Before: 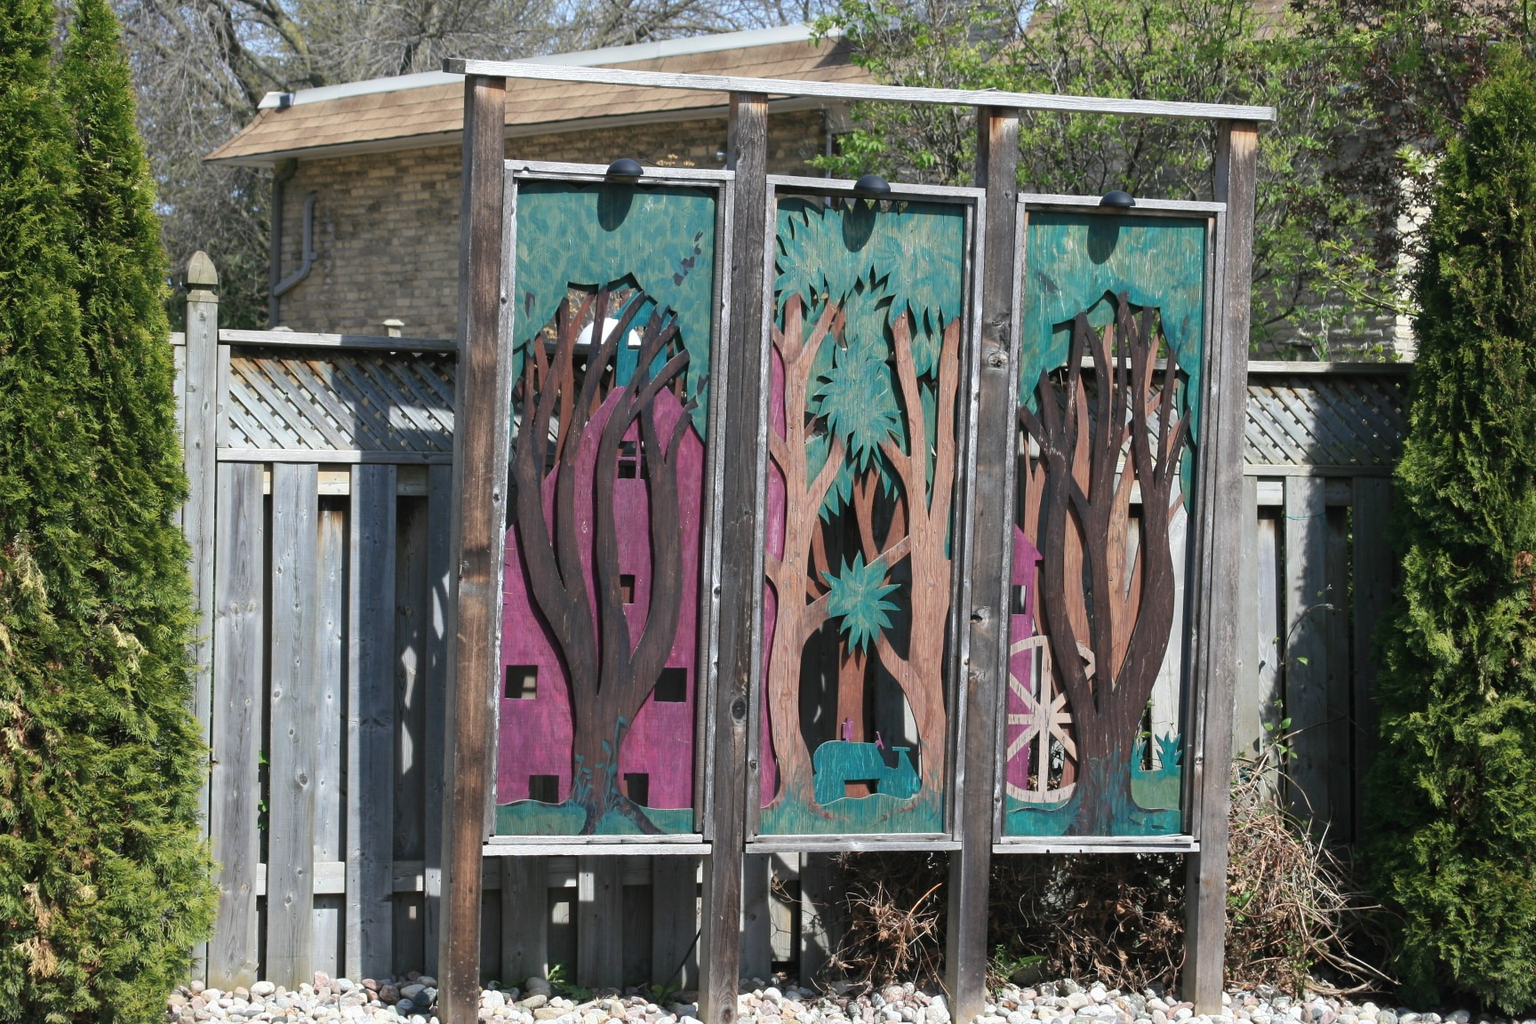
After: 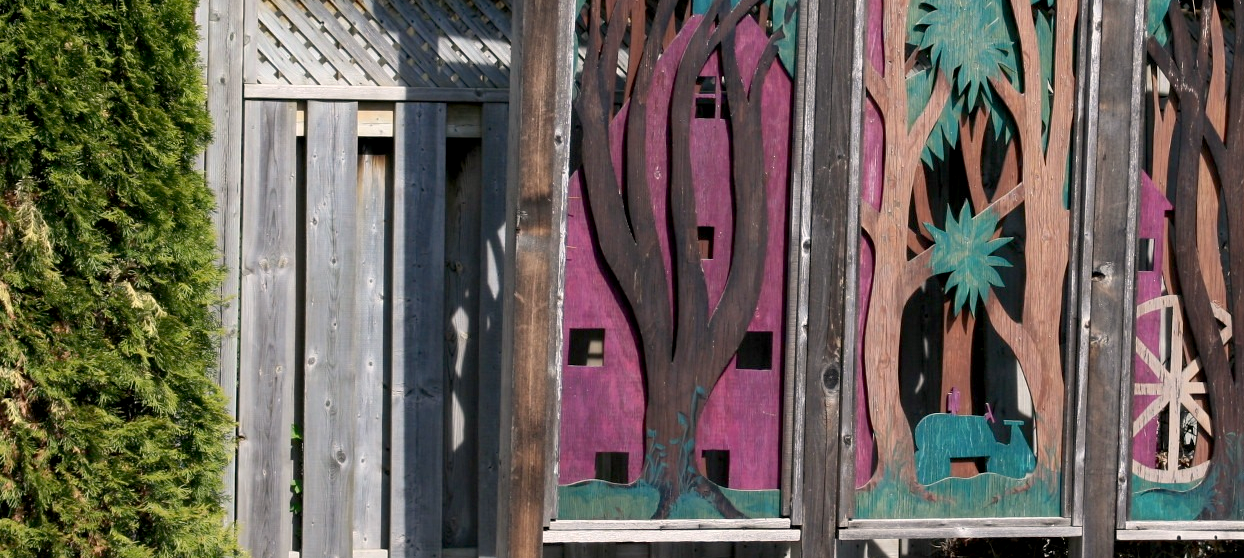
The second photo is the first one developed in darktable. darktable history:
color correction: highlights a* 3.84, highlights b* 5.07
exposure: black level correction 0.01, exposure 0.014 EV, compensate highlight preservation false
crop: top 36.498%, right 27.964%, bottom 14.995%
